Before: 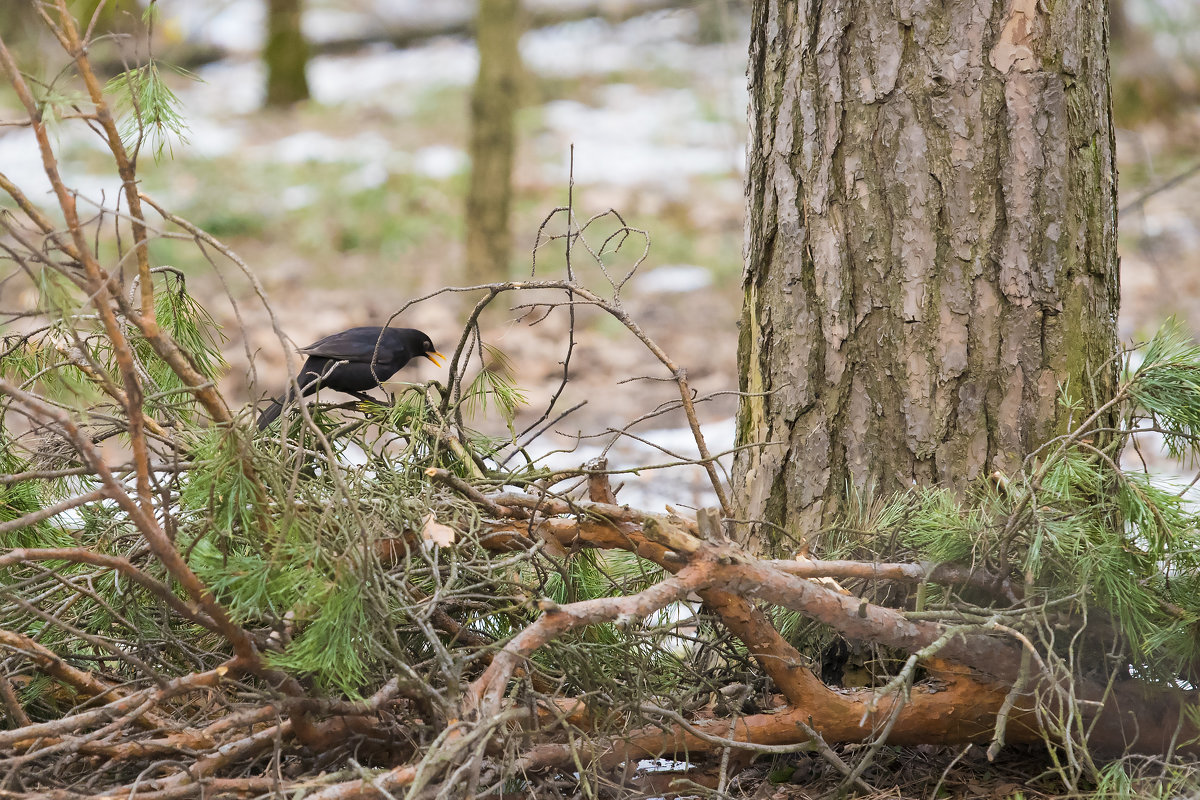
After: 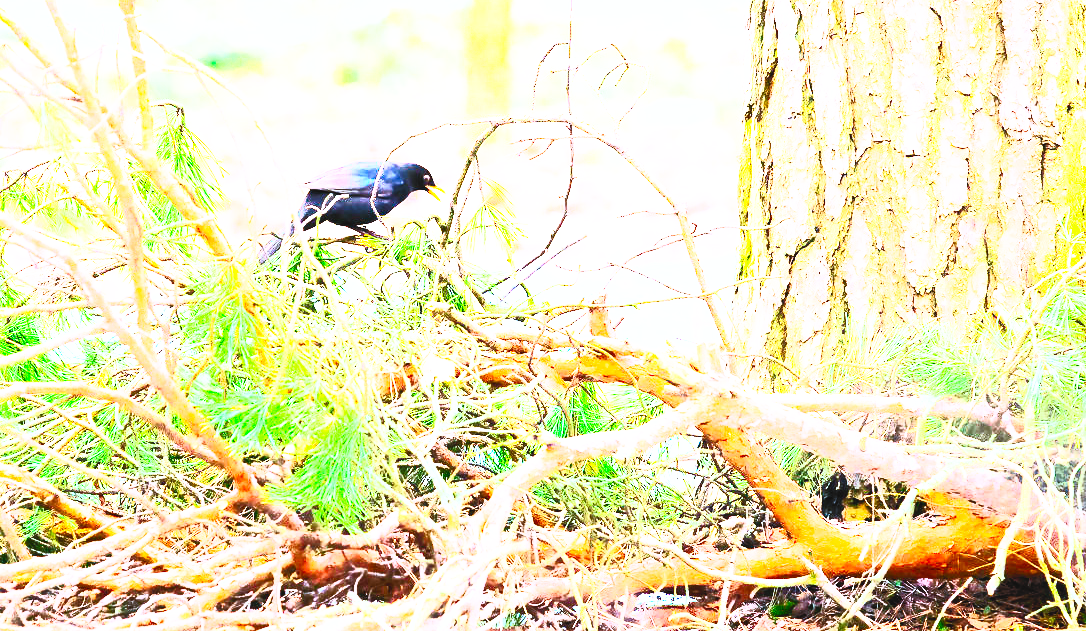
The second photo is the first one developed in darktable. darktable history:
color calibration: x 0.381, y 0.391, temperature 4086.54 K
crop: top 20.755%, right 9.444%, bottom 0.346%
contrast brightness saturation: contrast 0.996, brightness 0.986, saturation 0.989
exposure: exposure 1.202 EV, compensate exposure bias true, compensate highlight preservation false
base curve: curves: ch0 [(0, 0) (0.007, 0.004) (0.027, 0.03) (0.046, 0.07) (0.207, 0.54) (0.442, 0.872) (0.673, 0.972) (1, 1)], preserve colors none
